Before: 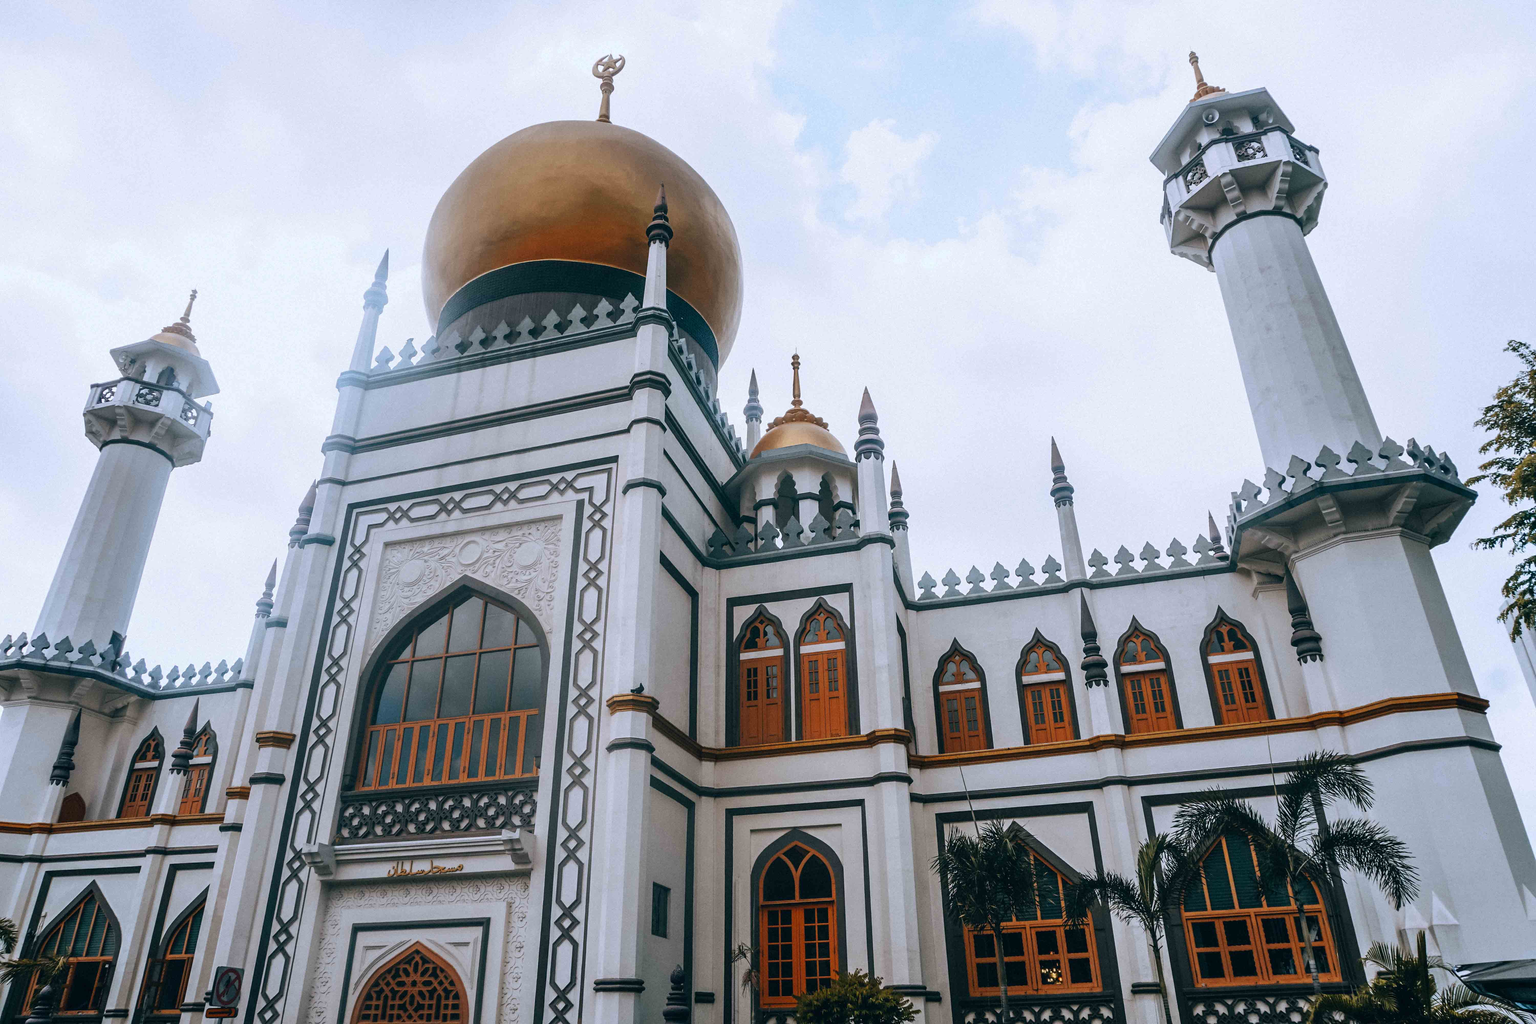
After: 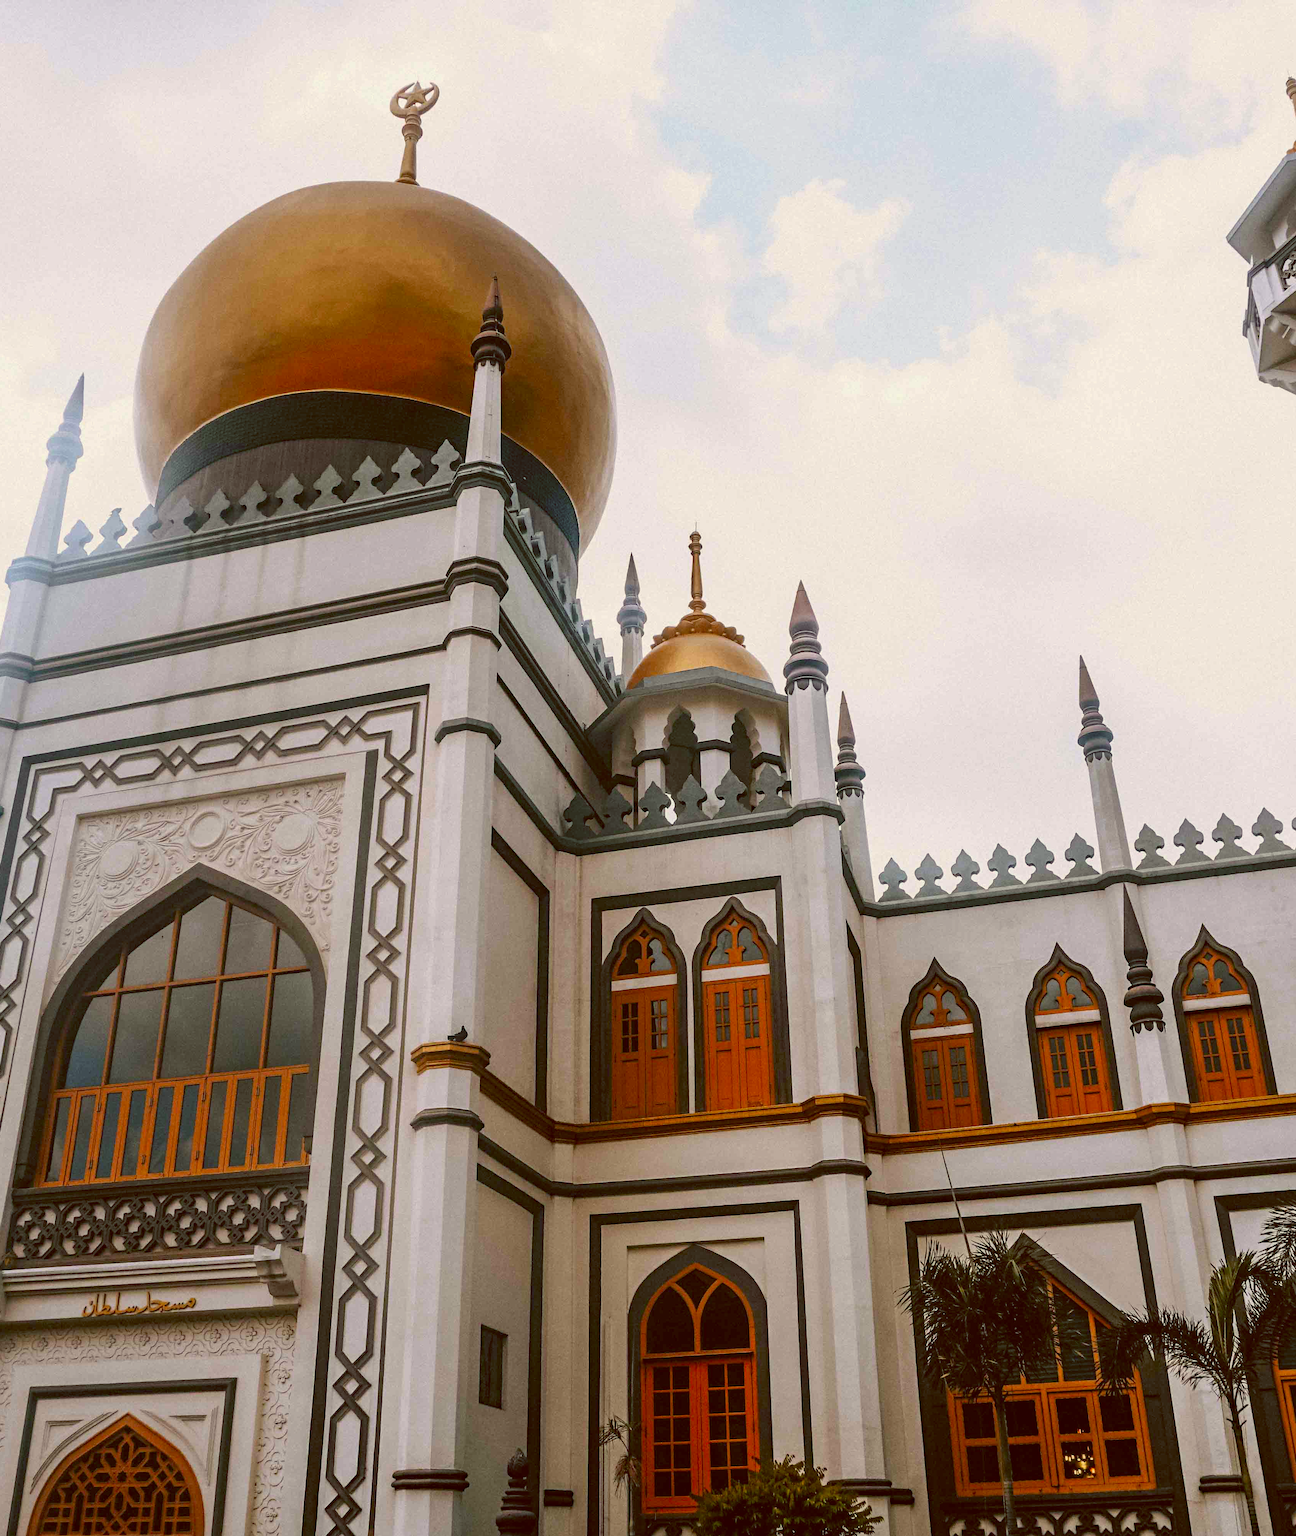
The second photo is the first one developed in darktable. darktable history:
color correction: highlights a* 3.22, highlights b* 1.93, saturation 1.19
haze removal: adaptive false
color balance: lift [1.001, 1.007, 1, 0.993], gamma [1.023, 1.026, 1.01, 0.974], gain [0.964, 1.059, 1.073, 0.927]
crop: left 21.674%, right 22.086%
